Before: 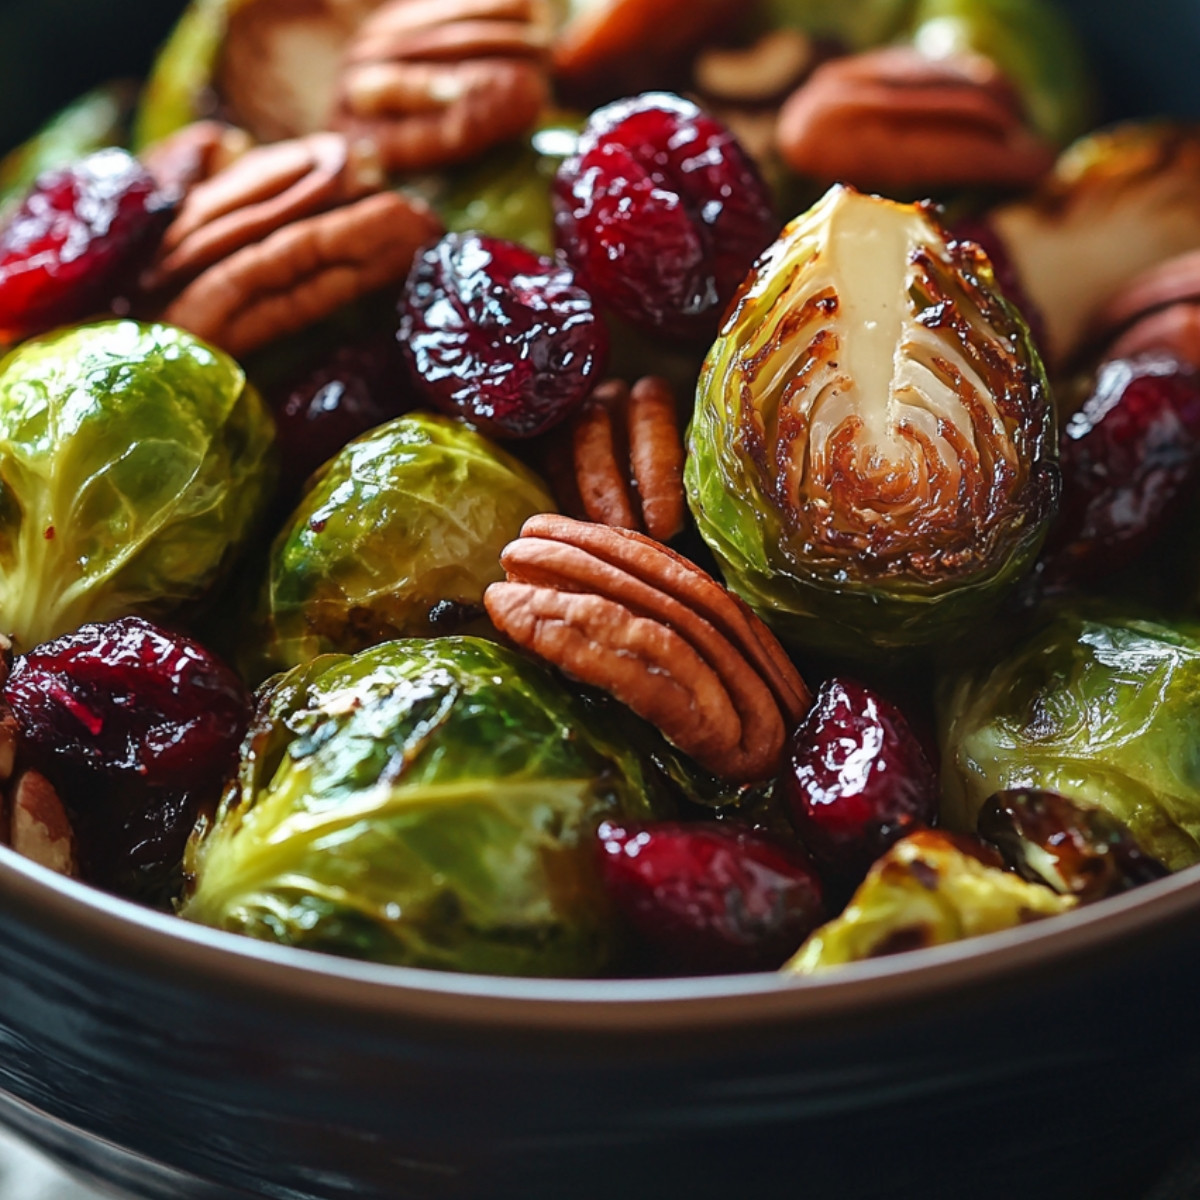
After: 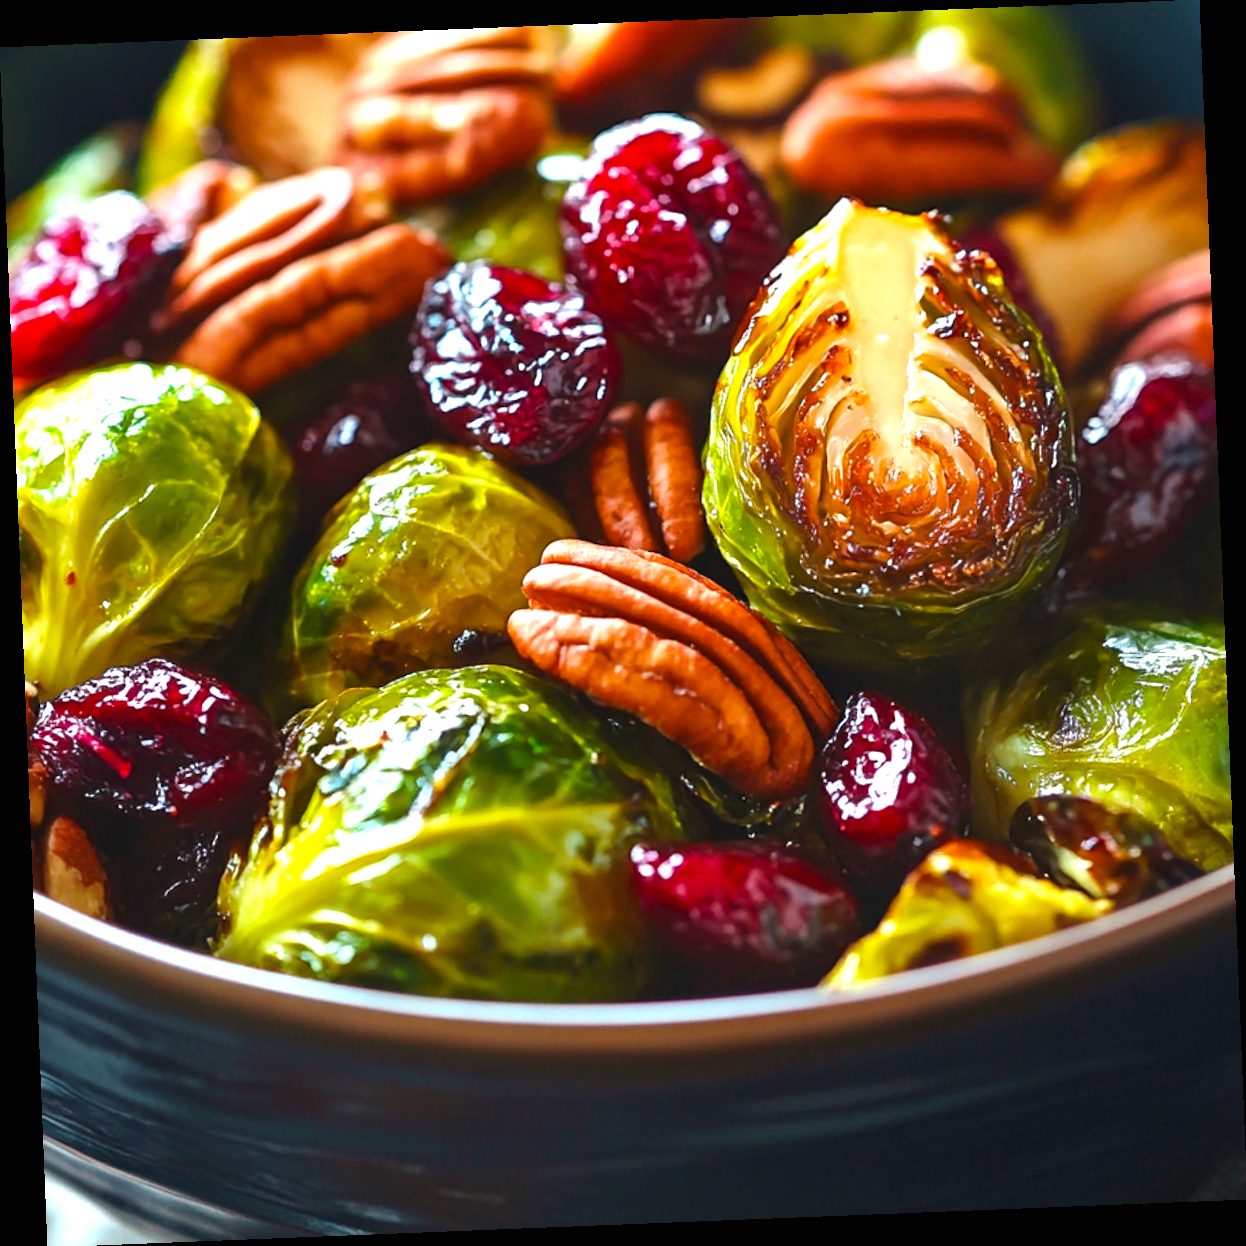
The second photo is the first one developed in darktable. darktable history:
exposure: black level correction 0, exposure 0.9 EV, compensate exposure bias true, compensate highlight preservation false
rotate and perspective: rotation -2.29°, automatic cropping off
color balance rgb: perceptual saturation grading › global saturation 25%, global vibrance 20%
